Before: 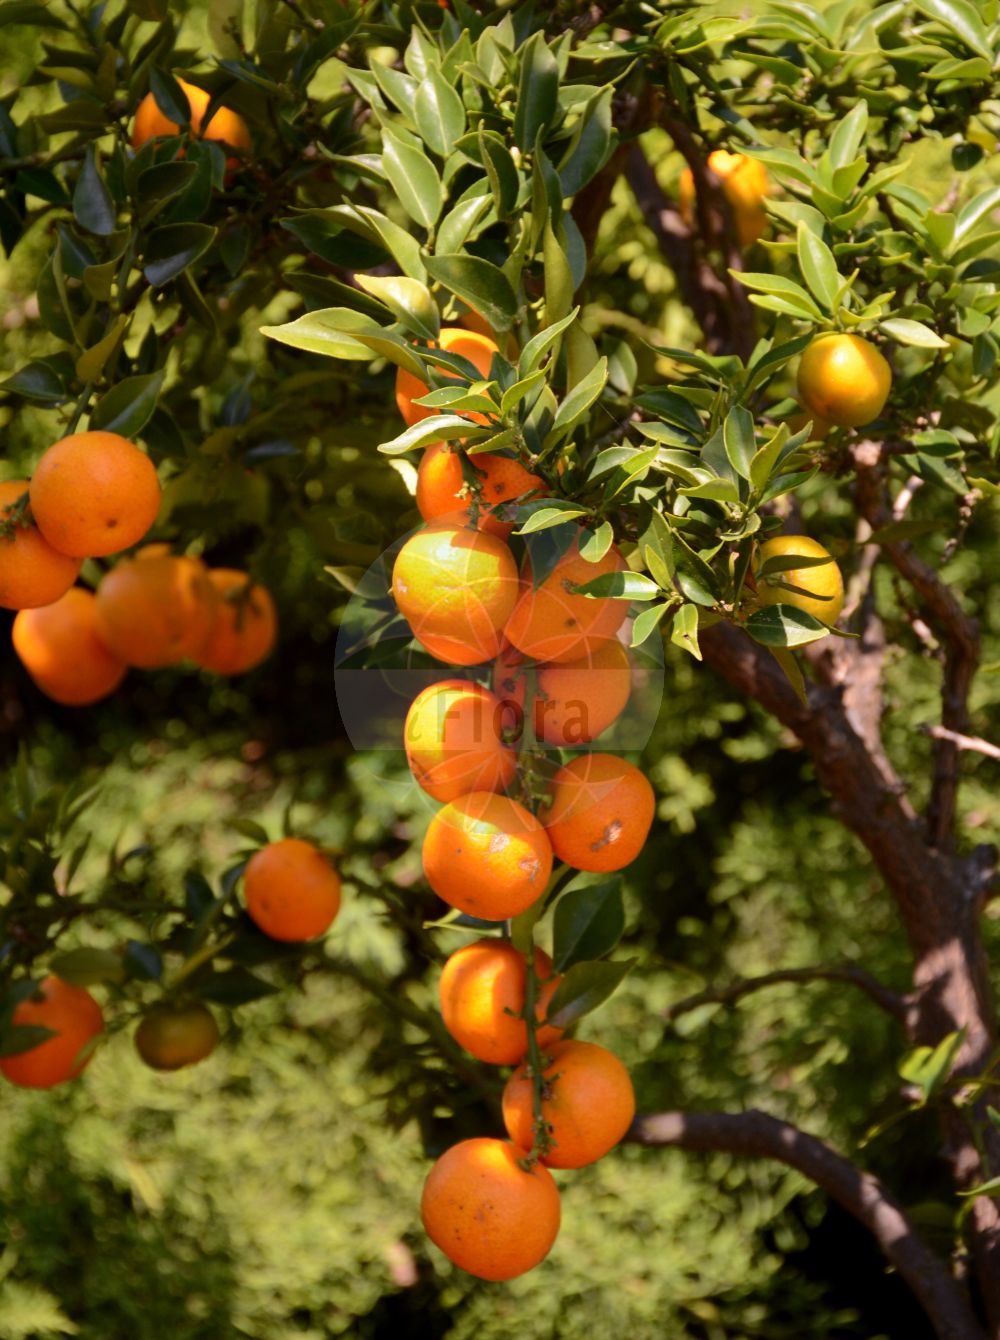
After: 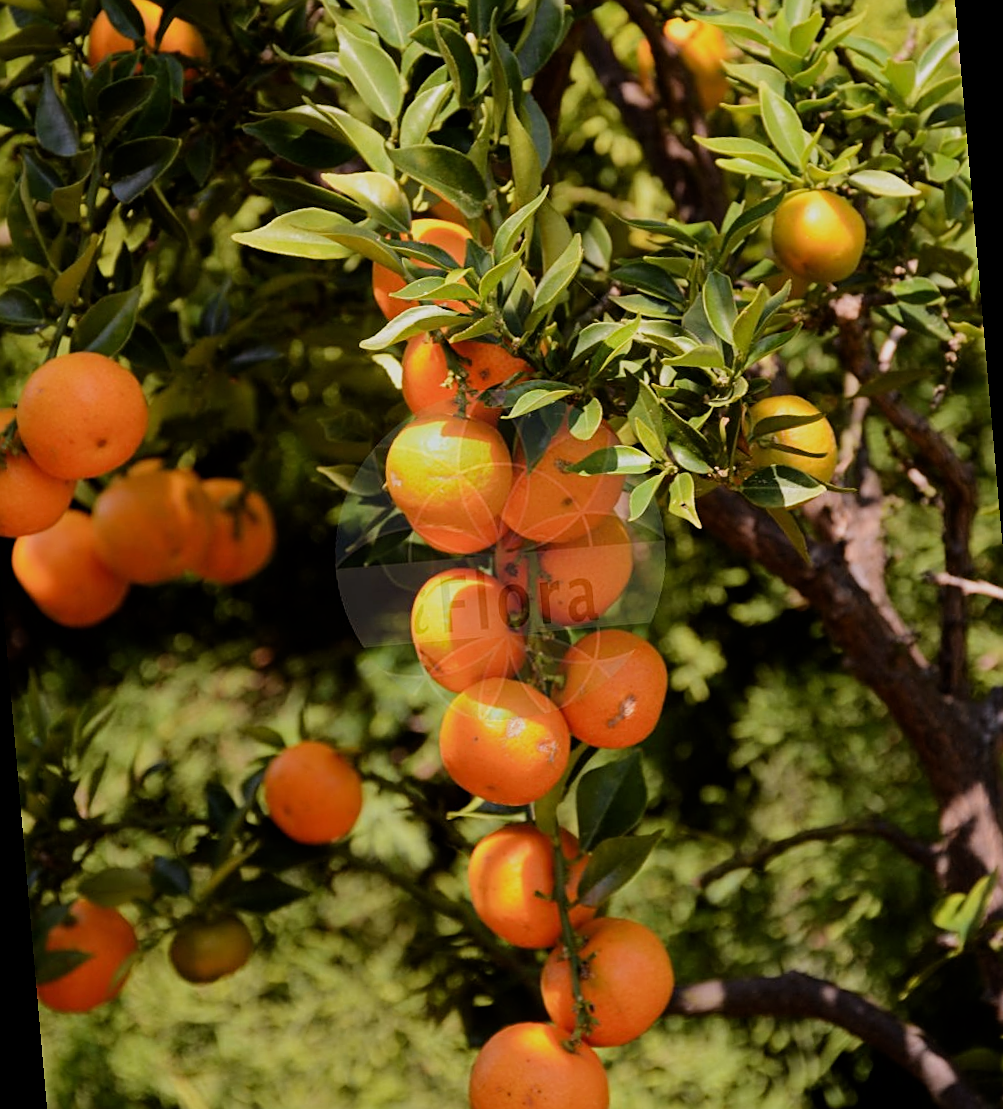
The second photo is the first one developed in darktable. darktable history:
sharpen: on, module defaults
filmic rgb: hardness 4.17
rotate and perspective: rotation -5°, crop left 0.05, crop right 0.952, crop top 0.11, crop bottom 0.89
